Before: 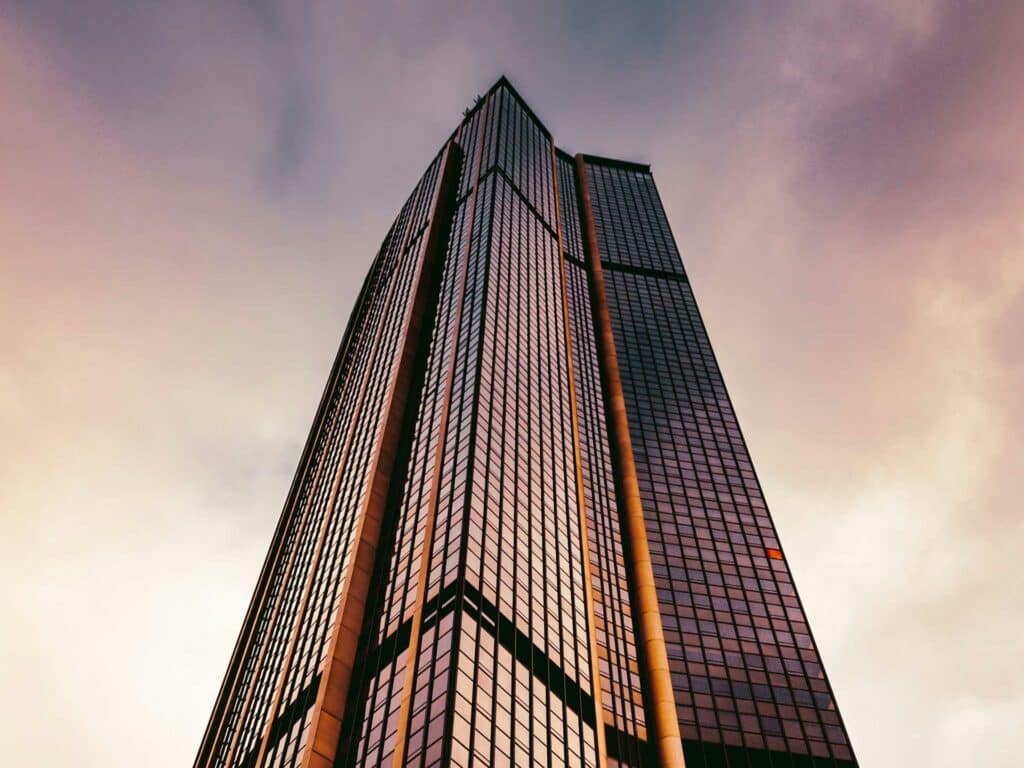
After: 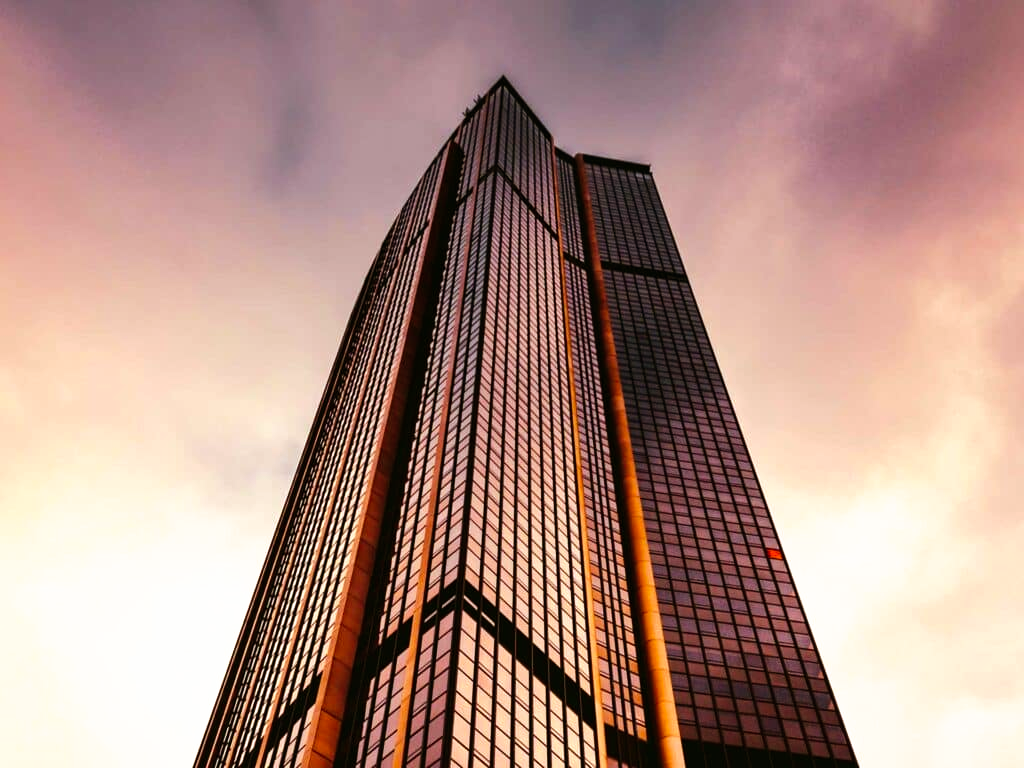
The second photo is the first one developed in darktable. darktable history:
tone curve: curves: ch0 [(0, 0) (0.003, 0.002) (0.011, 0.009) (0.025, 0.021) (0.044, 0.037) (0.069, 0.058) (0.1, 0.083) (0.136, 0.122) (0.177, 0.165) (0.224, 0.216) (0.277, 0.277) (0.335, 0.344) (0.399, 0.418) (0.468, 0.499) (0.543, 0.586) (0.623, 0.679) (0.709, 0.779) (0.801, 0.877) (0.898, 0.977) (1, 1)], preserve colors none
rotate and perspective: automatic cropping off
rgb levels: mode RGB, independent channels, levels [[0, 0.5, 1], [0, 0.521, 1], [0, 0.536, 1]]
